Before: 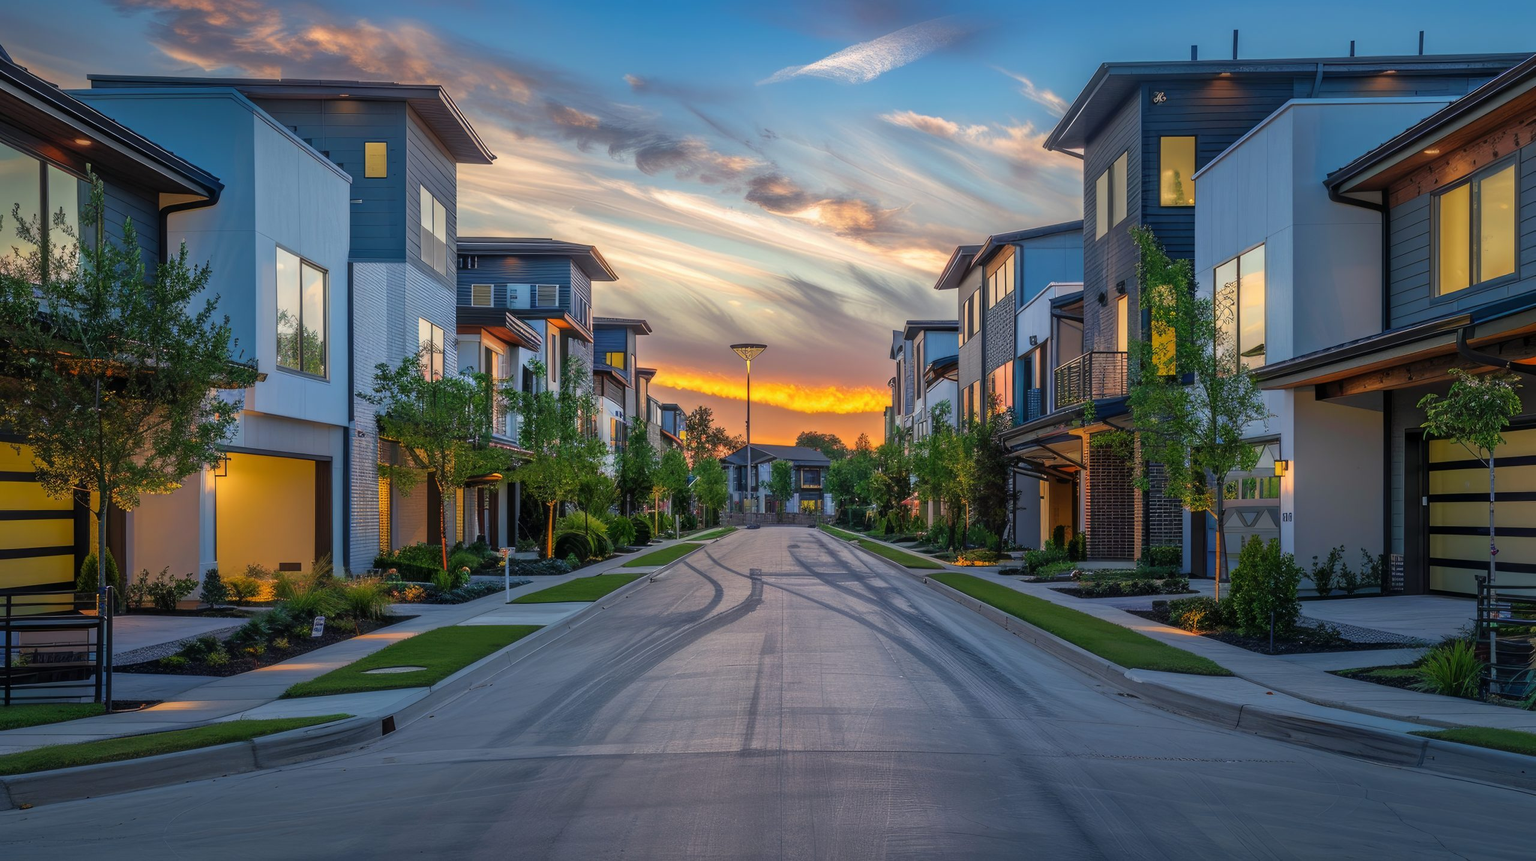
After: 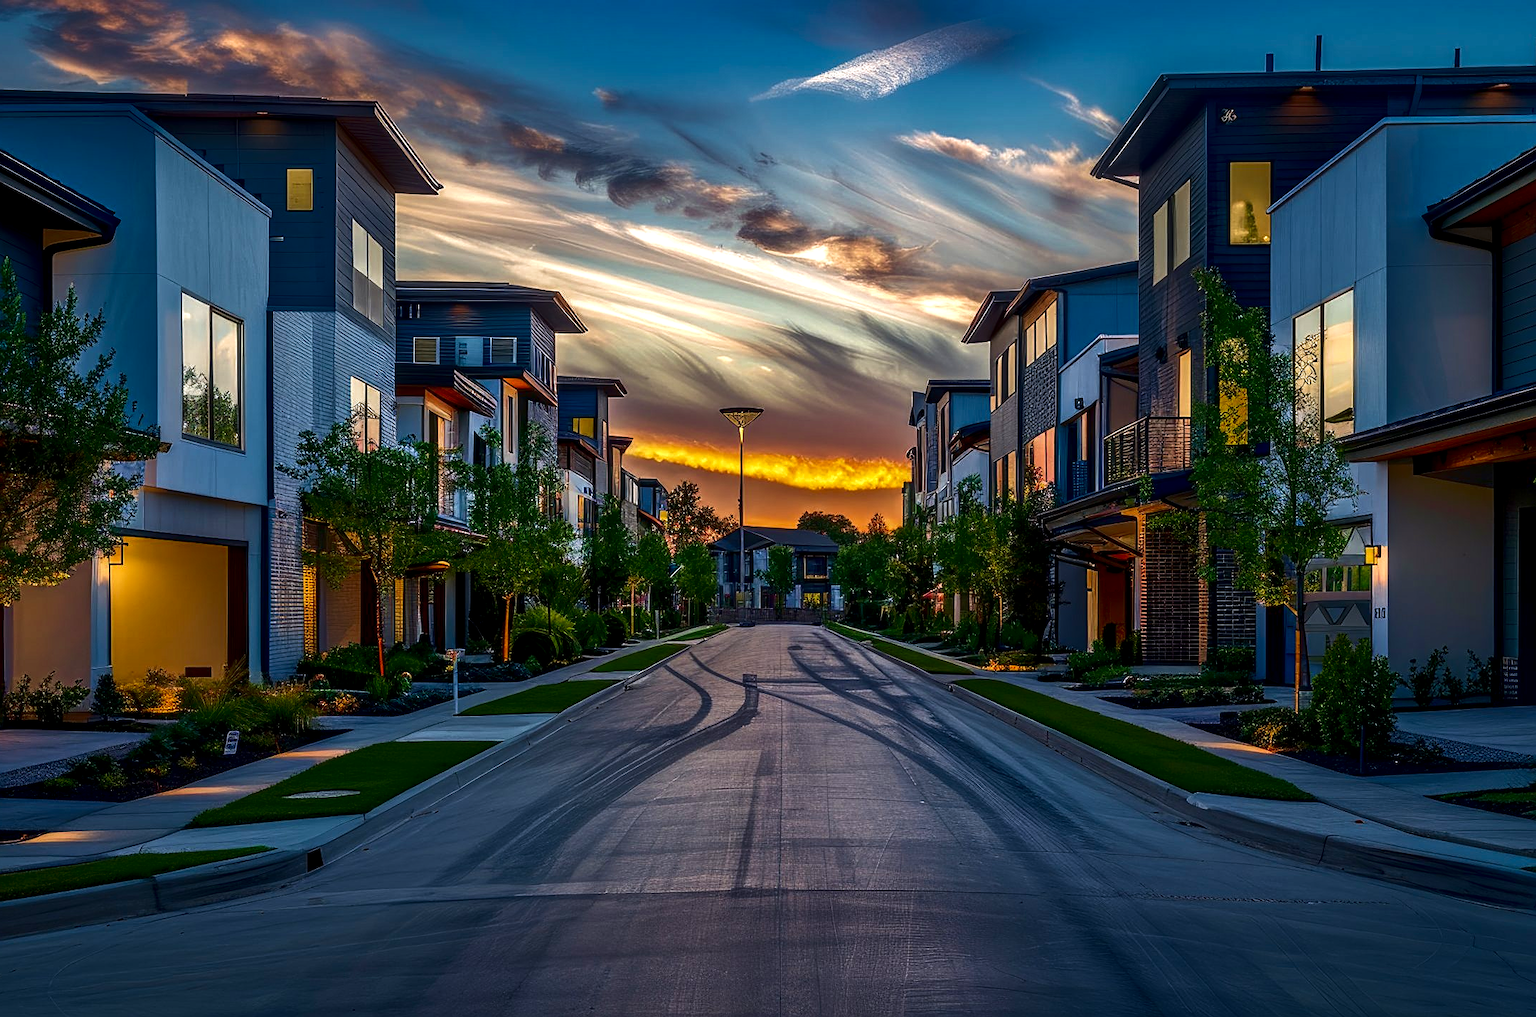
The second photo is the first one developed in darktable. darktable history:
contrast brightness saturation: brightness -0.52
shadows and highlights: shadows 37.27, highlights -28.18, soften with gaussian
velvia: on, module defaults
exposure: exposure 0.3 EV, compensate highlight preservation false
local contrast: on, module defaults
sharpen: on, module defaults
crop: left 8.026%, right 7.374%
